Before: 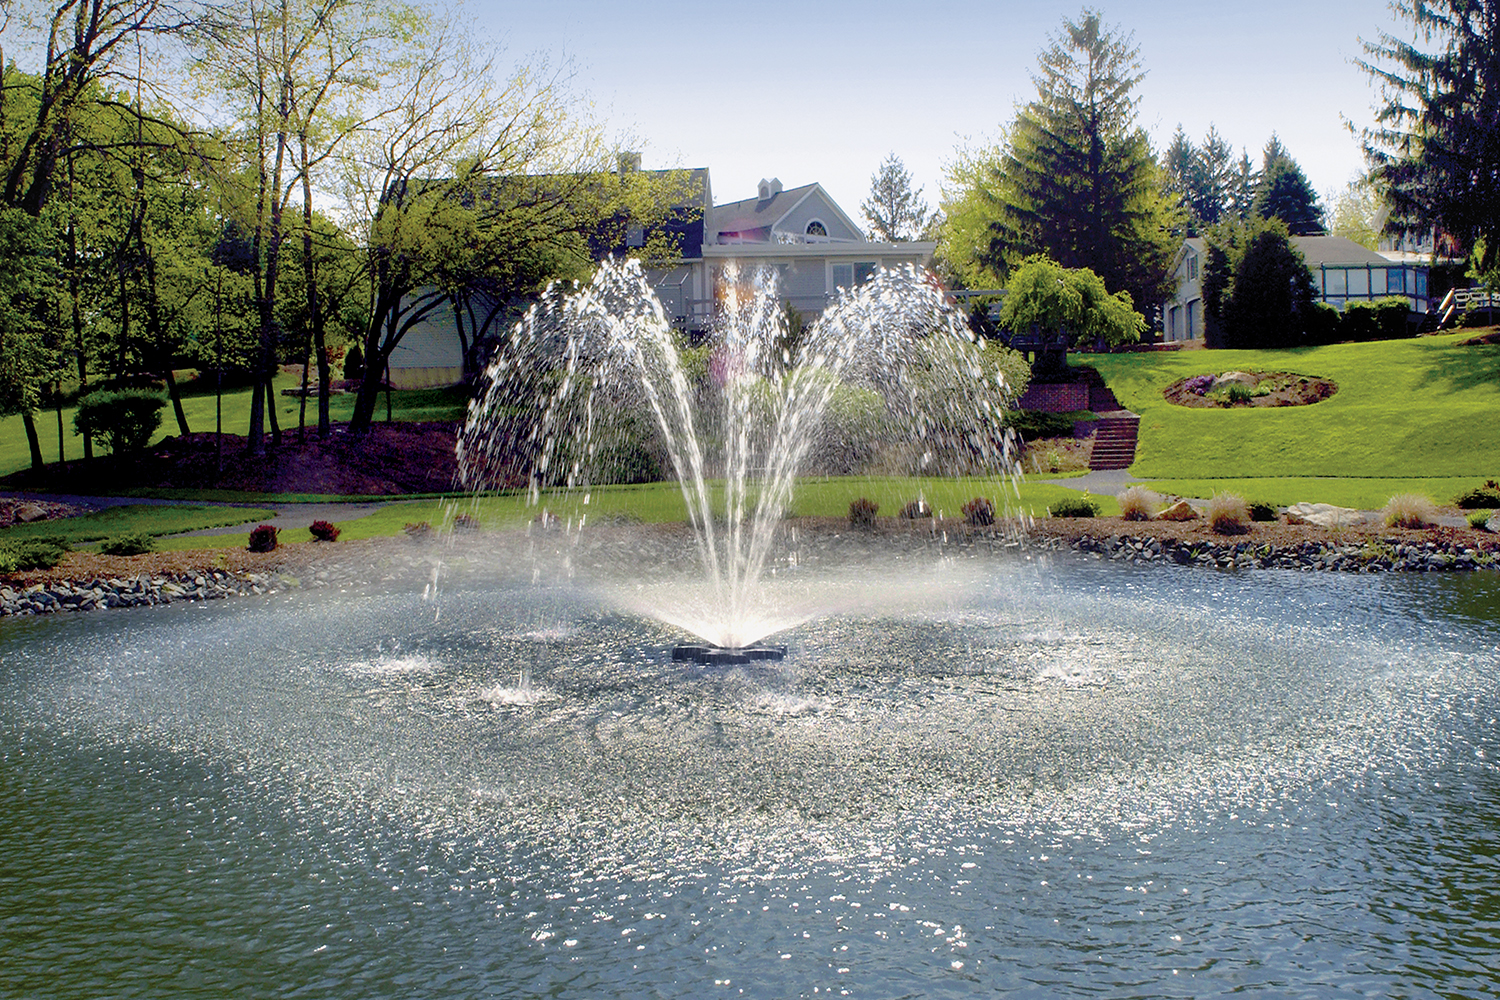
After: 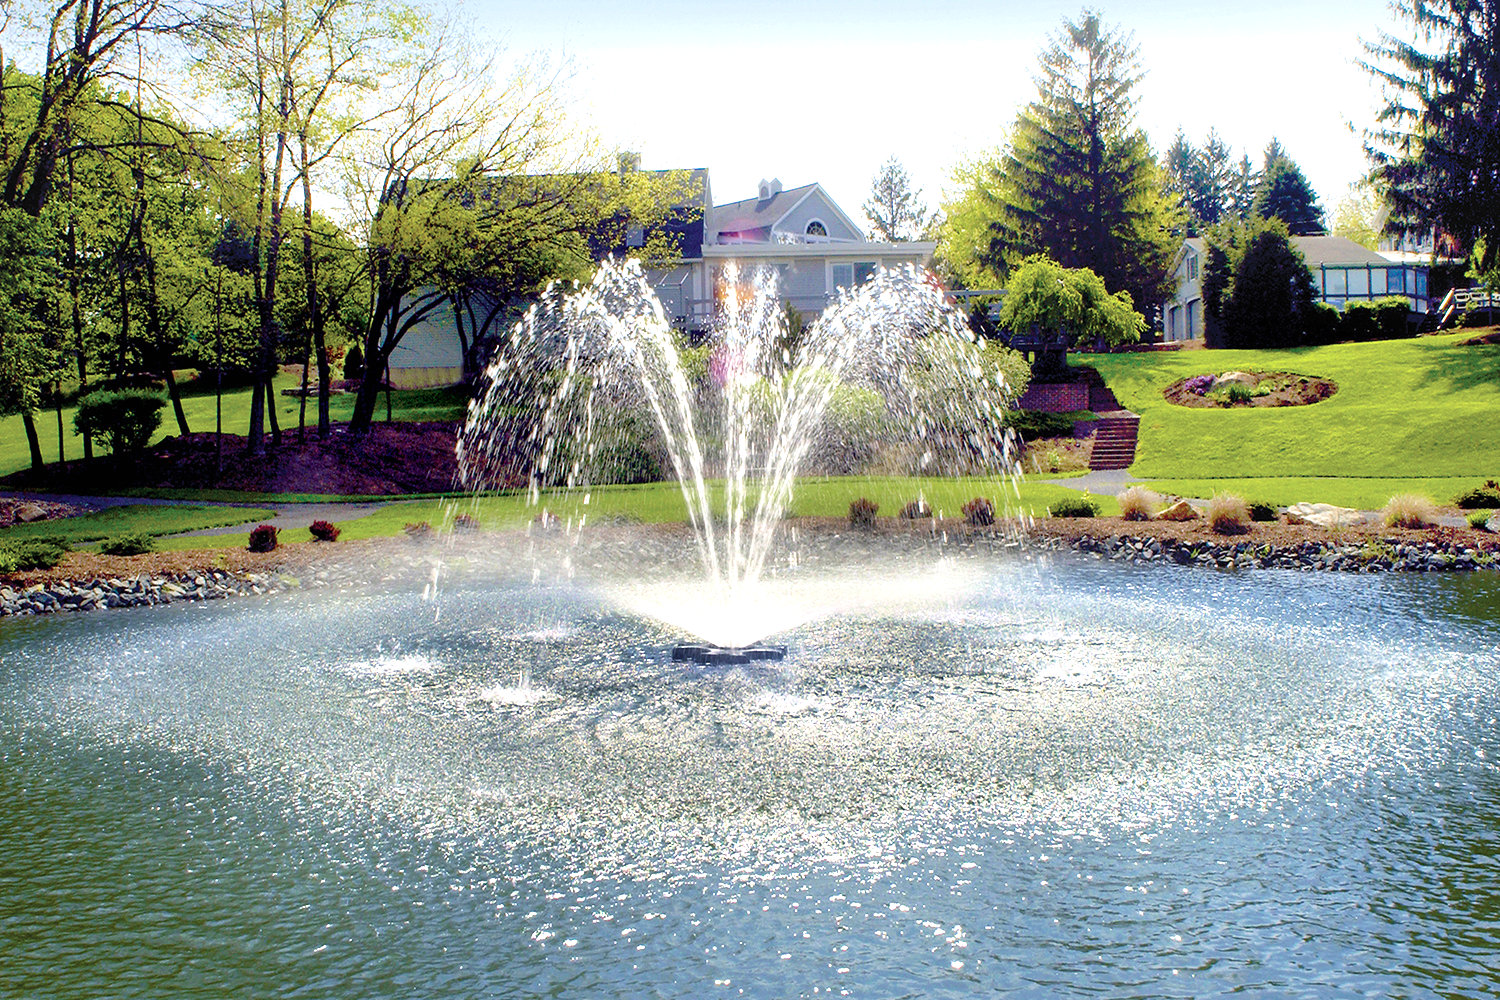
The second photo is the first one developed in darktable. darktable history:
velvia: on, module defaults
exposure: black level correction 0, exposure 0.693 EV, compensate highlight preservation false
